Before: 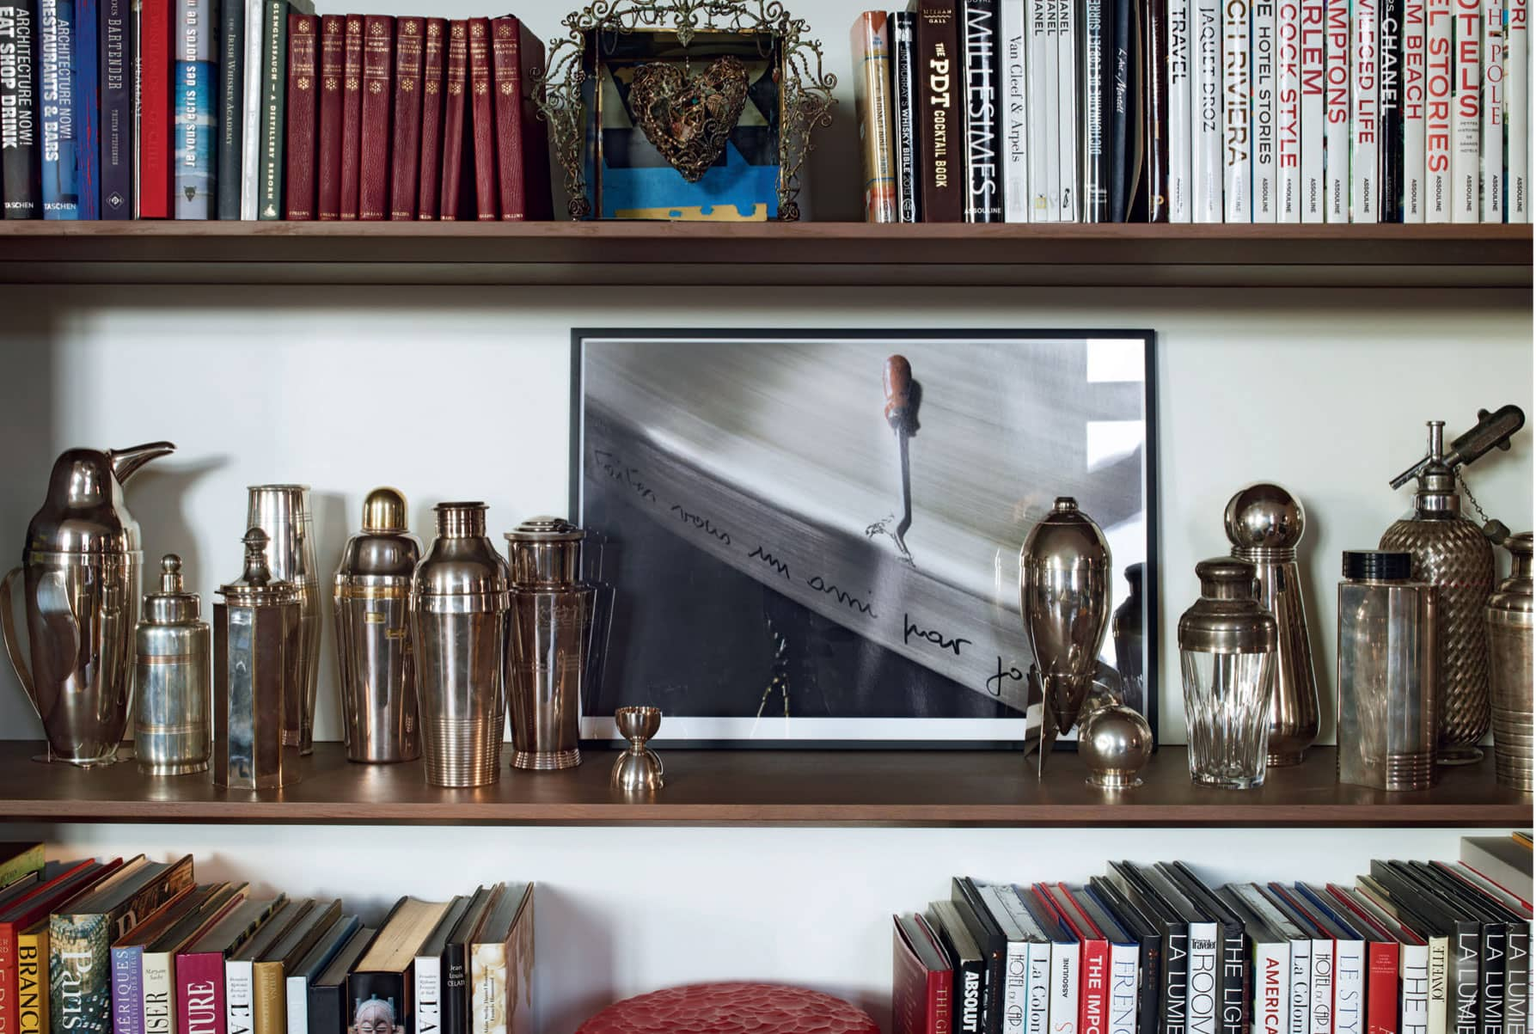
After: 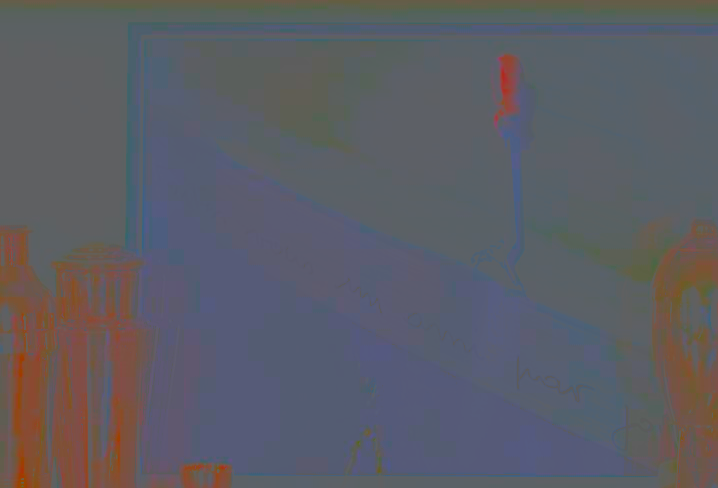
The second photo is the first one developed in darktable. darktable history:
sharpen: on, module defaults
crop: left 30.016%, top 29.88%, right 29.759%, bottom 29.477%
contrast brightness saturation: contrast -0.98, brightness -0.167, saturation 0.739
base curve: curves: ch0 [(0, 0) (0.005, 0.002) (0.193, 0.295) (0.399, 0.664) (0.75, 0.928) (1, 1)], preserve colors none
